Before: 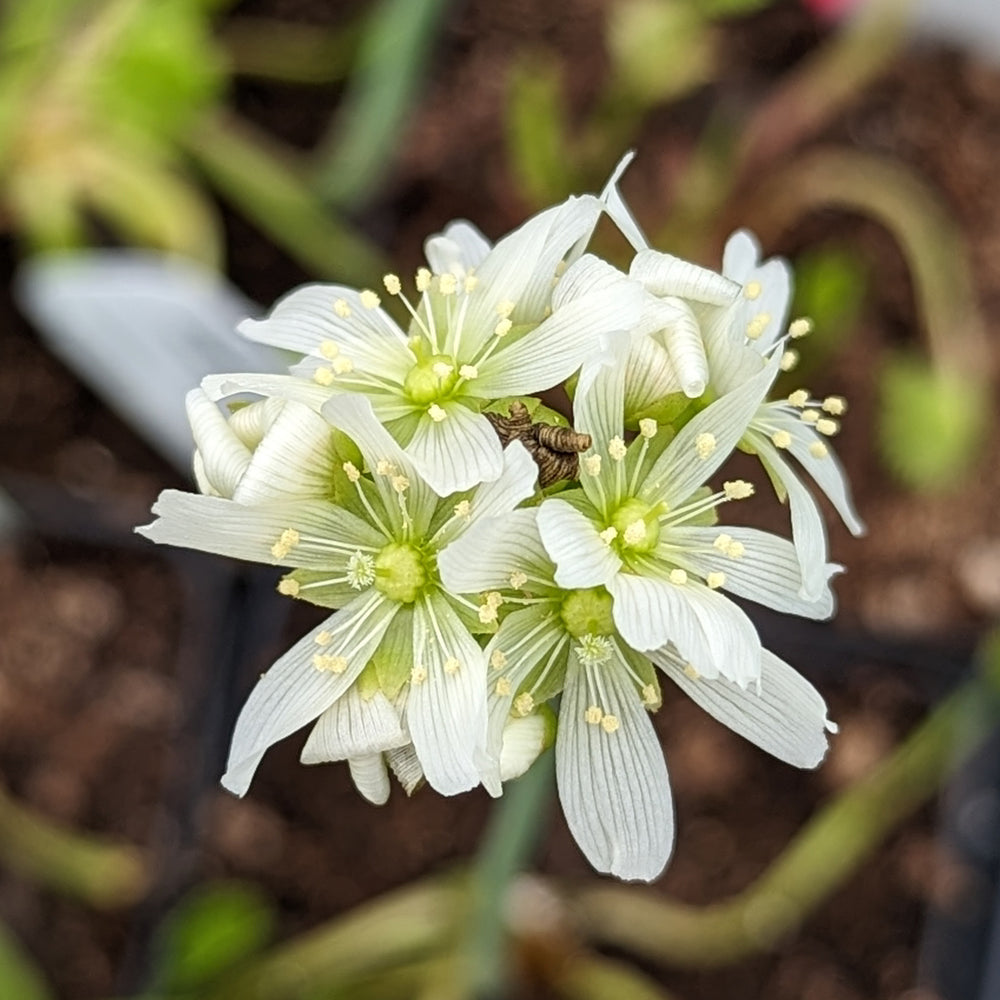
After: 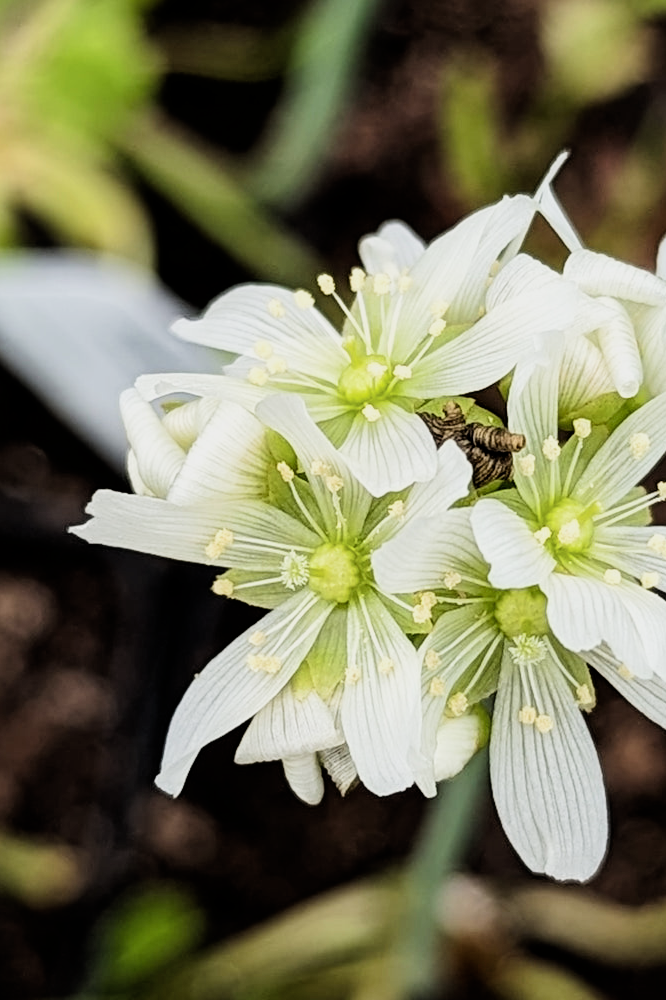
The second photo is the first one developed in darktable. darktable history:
filmic rgb: black relative exposure -5 EV, white relative exposure 3.5 EV, hardness 3.19, contrast 1.4, highlights saturation mix -50%
crop and rotate: left 6.617%, right 26.717%
